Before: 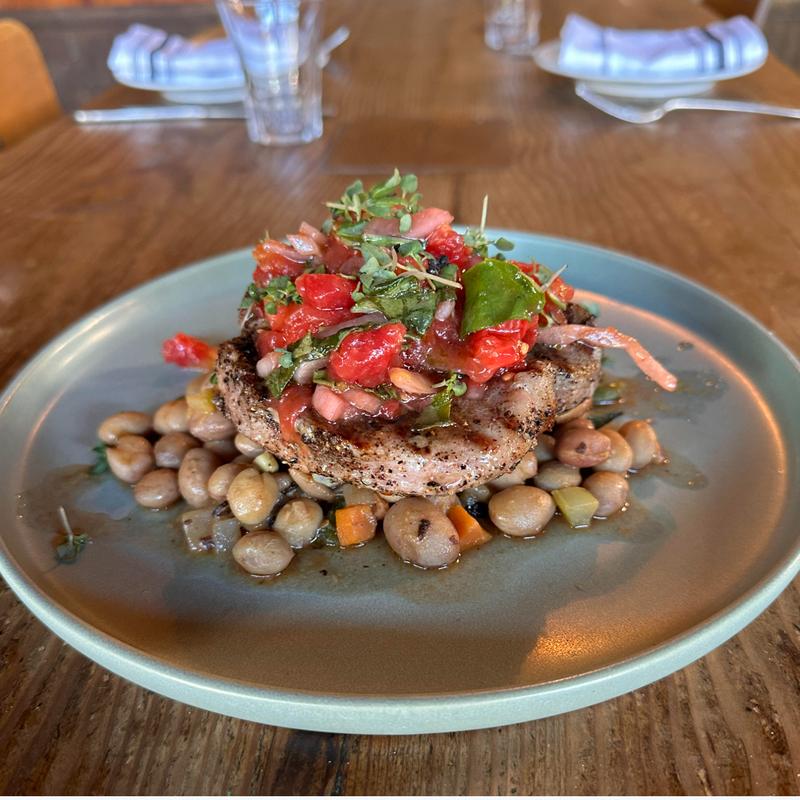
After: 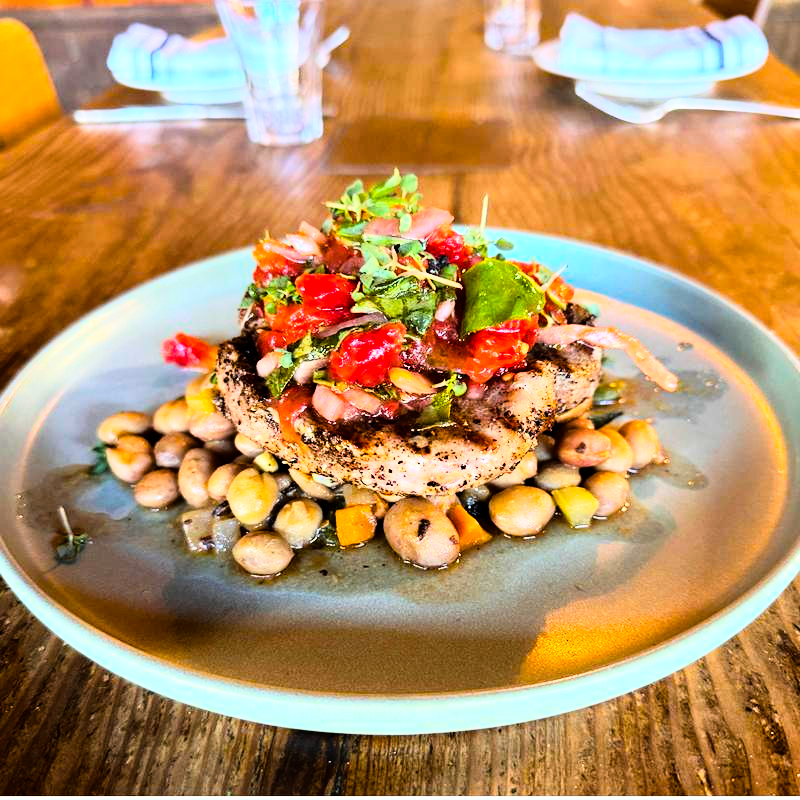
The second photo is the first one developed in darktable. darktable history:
color balance rgb: linear chroma grading › global chroma 15%, perceptual saturation grading › global saturation 30%
rgb curve: curves: ch0 [(0, 0) (0.21, 0.15) (0.24, 0.21) (0.5, 0.75) (0.75, 0.96) (0.89, 0.99) (1, 1)]; ch1 [(0, 0.02) (0.21, 0.13) (0.25, 0.2) (0.5, 0.67) (0.75, 0.9) (0.89, 0.97) (1, 1)]; ch2 [(0, 0.02) (0.21, 0.13) (0.25, 0.2) (0.5, 0.67) (0.75, 0.9) (0.89, 0.97) (1, 1)], compensate middle gray true
